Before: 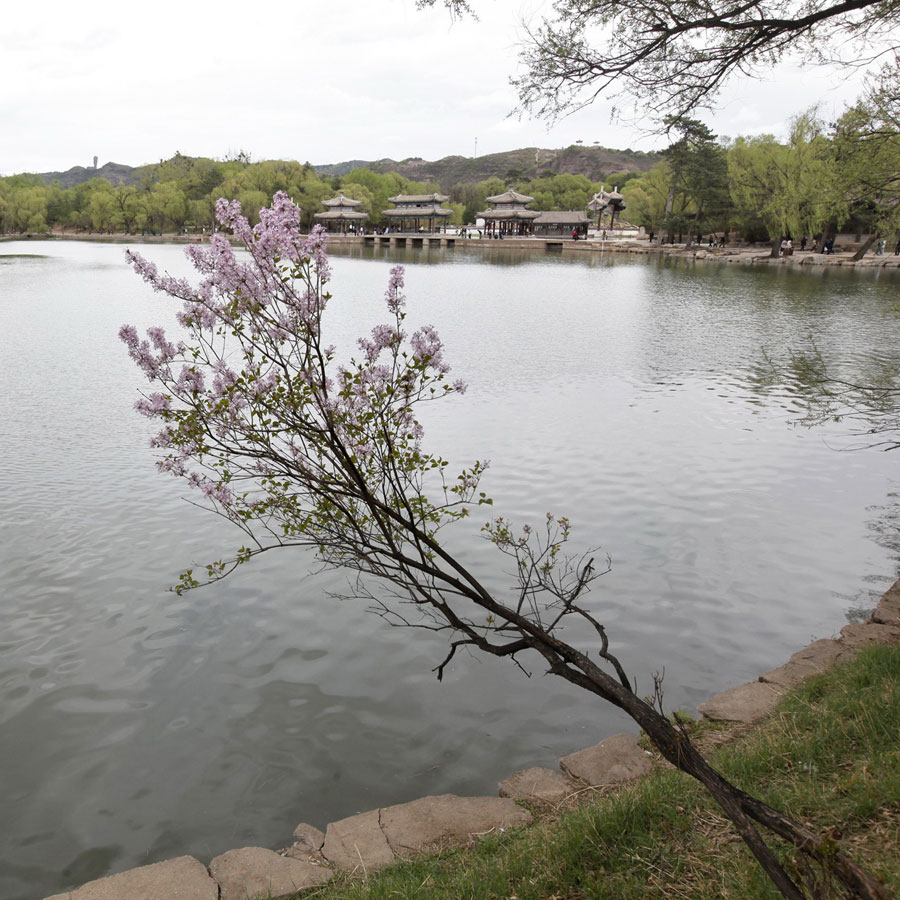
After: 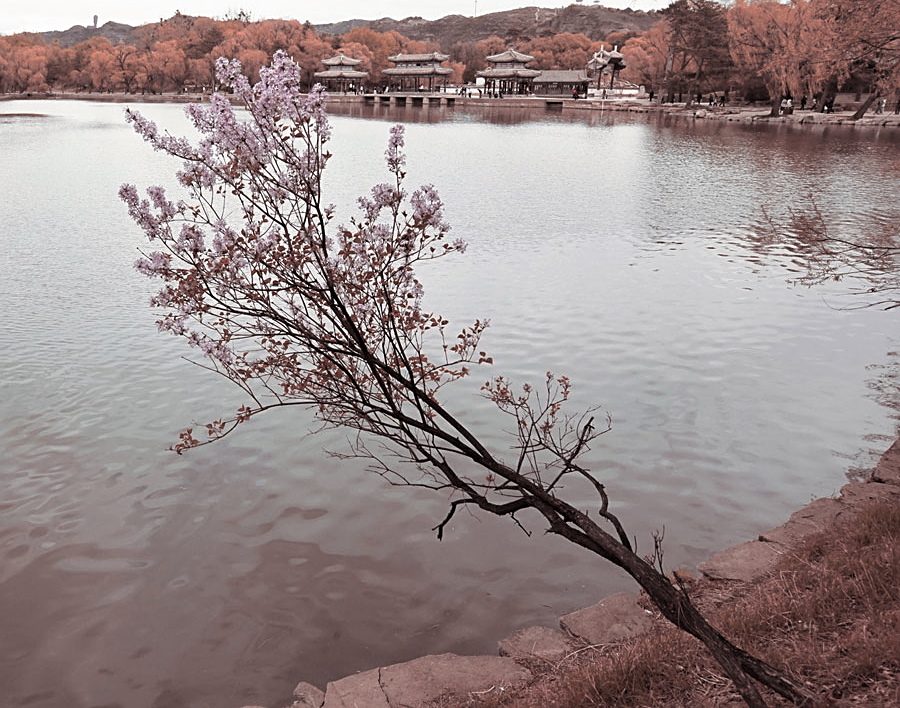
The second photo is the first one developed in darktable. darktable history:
crop and rotate: top 15.774%, bottom 5.506%
color zones: curves: ch2 [(0, 0.5) (0.084, 0.497) (0.323, 0.335) (0.4, 0.497) (1, 0.5)], process mode strong
split-toning: shadows › saturation 0.24, highlights › hue 54°, highlights › saturation 0.24
sharpen: on, module defaults
